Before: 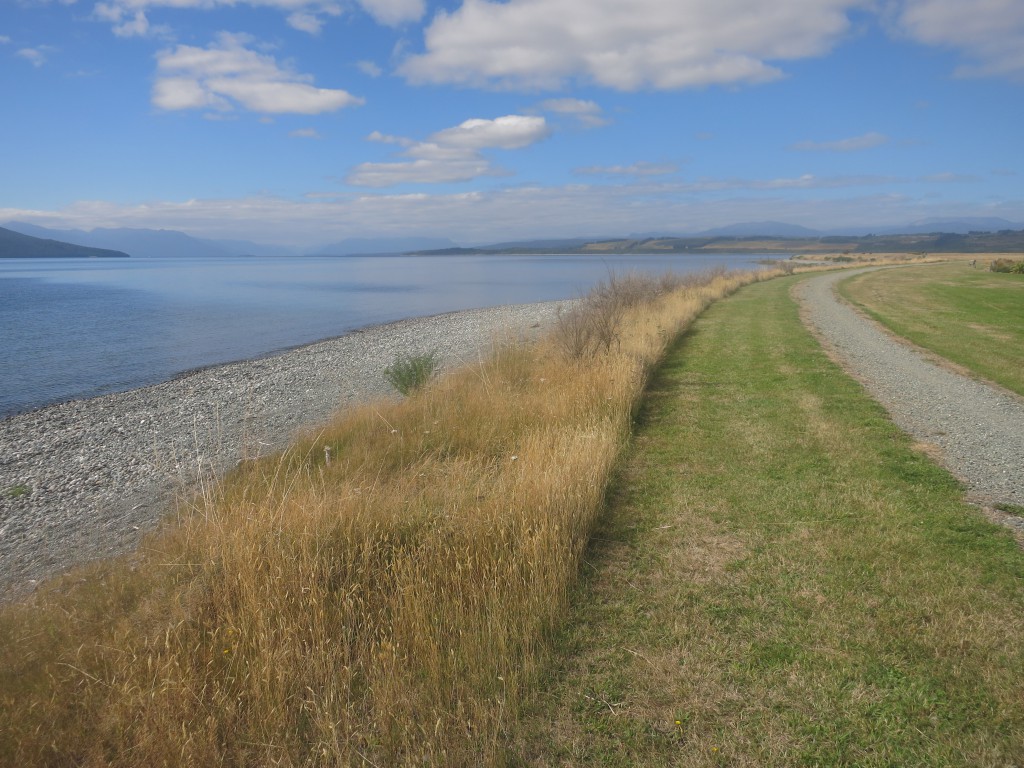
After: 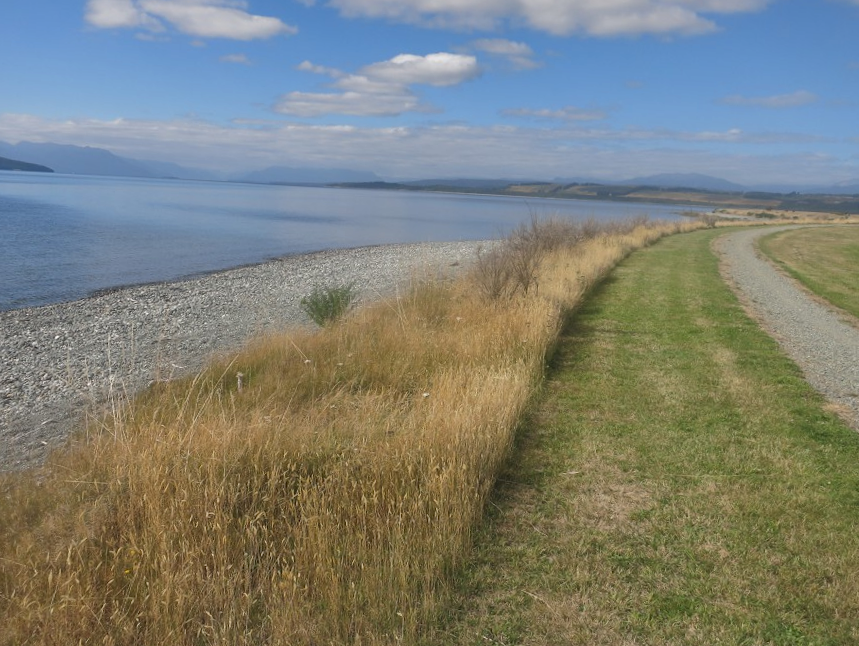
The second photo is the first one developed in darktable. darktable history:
local contrast: mode bilateral grid, contrast 20, coarseness 50, detail 119%, midtone range 0.2
shadows and highlights: shadows color adjustment 97.67%, low approximation 0.01, soften with gaussian
crop and rotate: angle -3.3°, left 5.104%, top 5.161%, right 4.681%, bottom 4.326%
